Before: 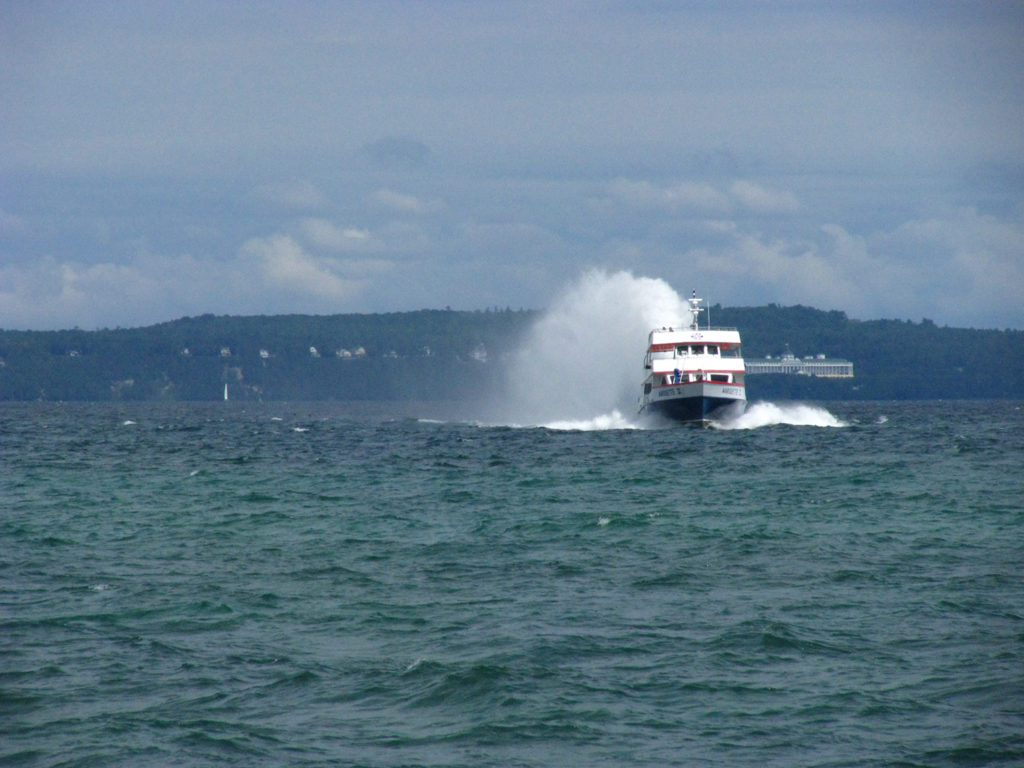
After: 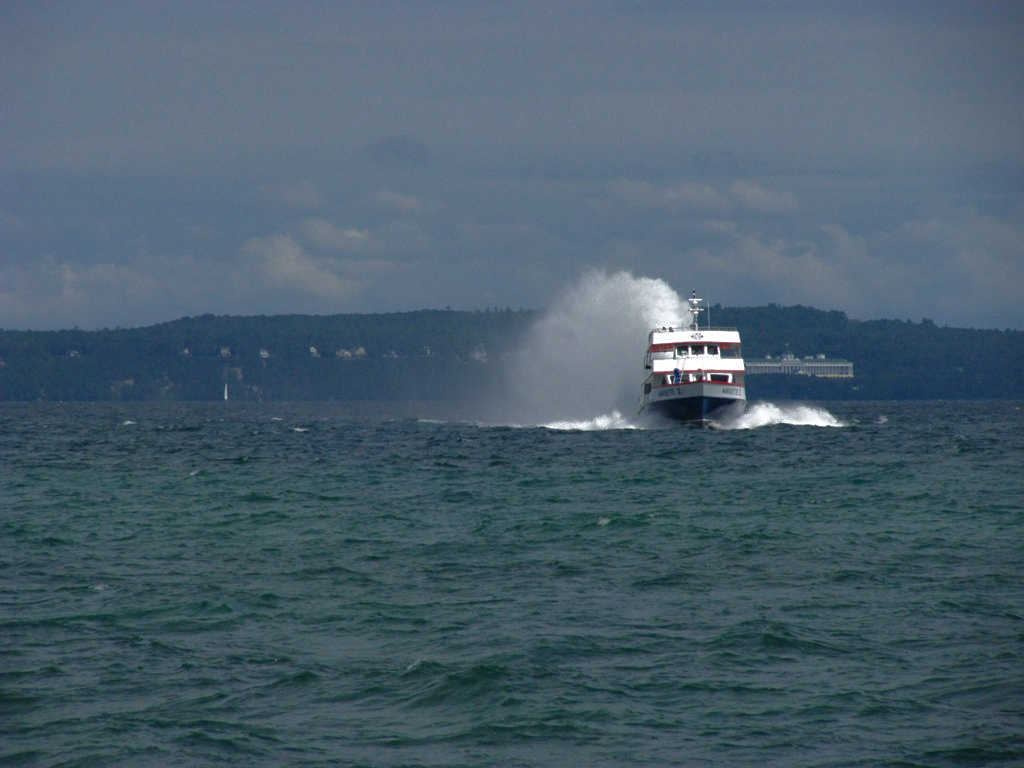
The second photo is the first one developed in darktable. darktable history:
base curve: curves: ch0 [(0, 0) (0.826, 0.587) (1, 1)]
sharpen: amount 0.2
